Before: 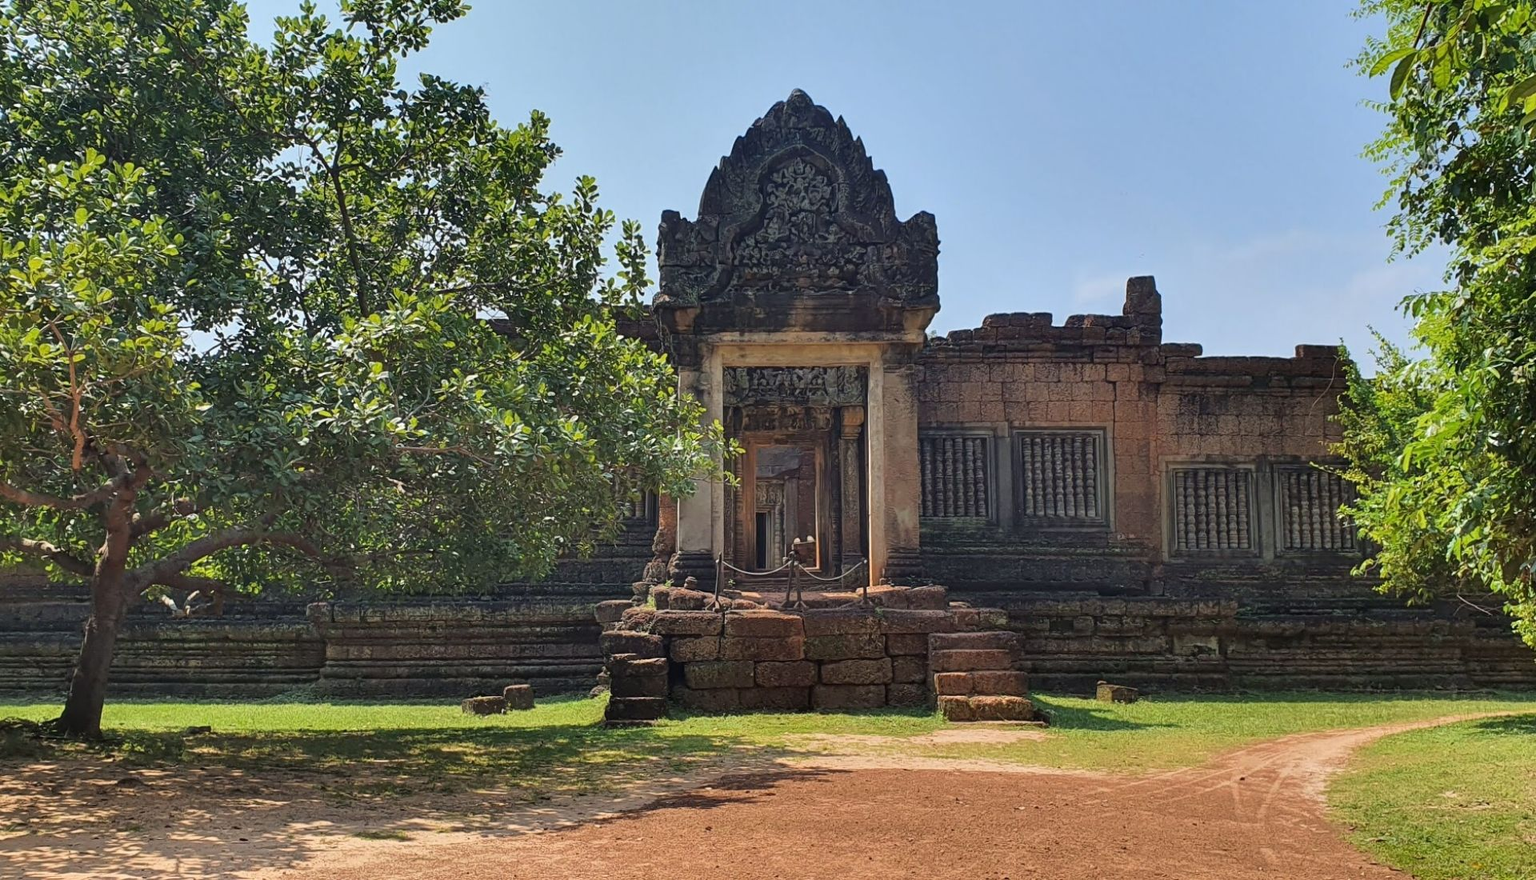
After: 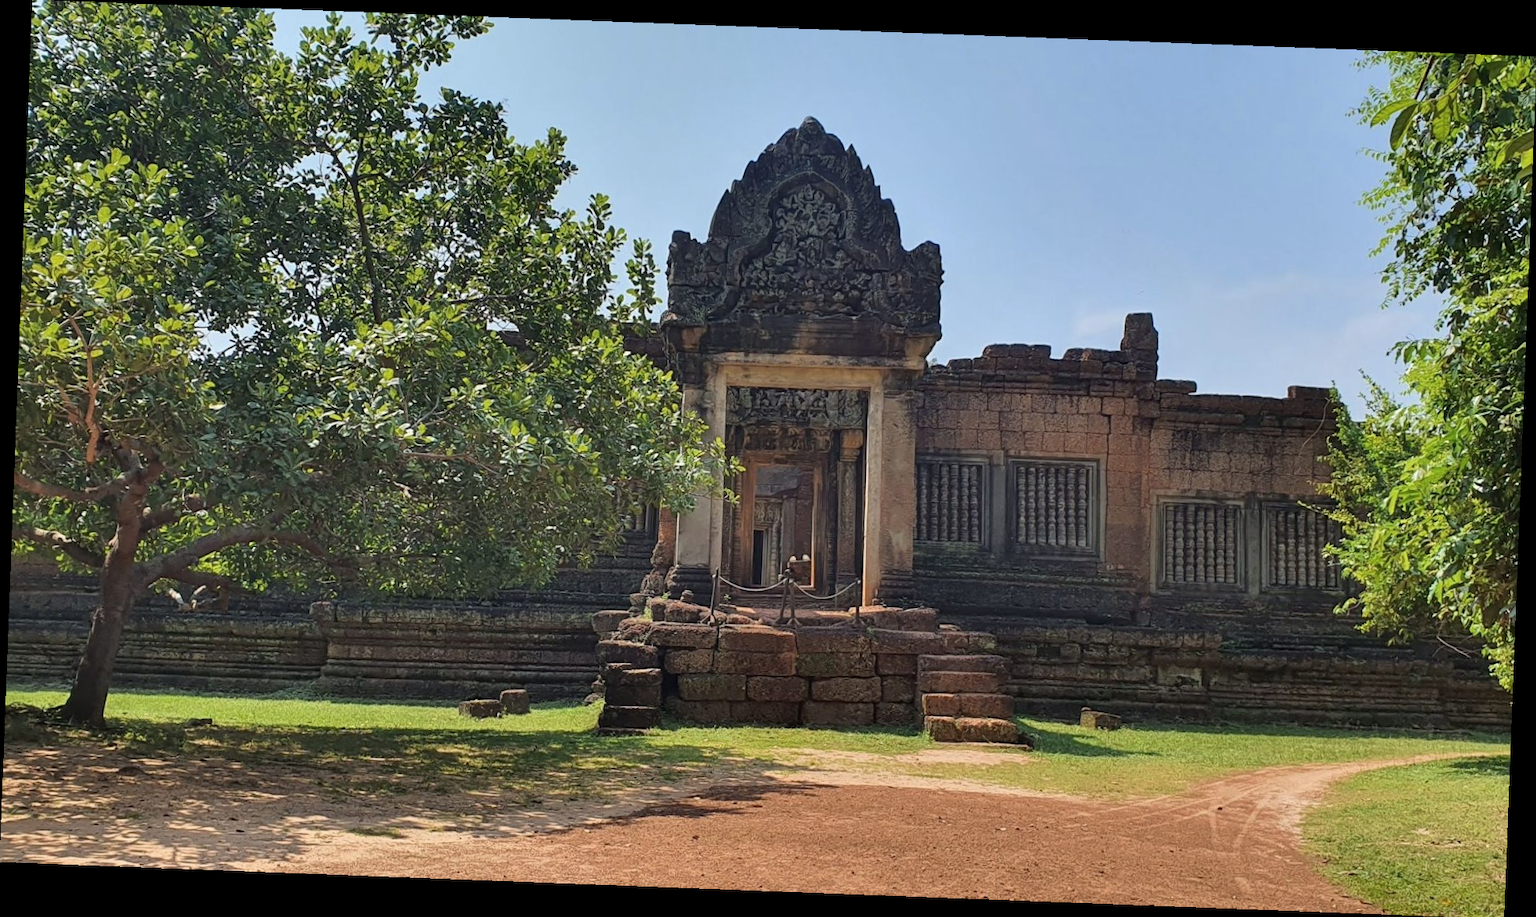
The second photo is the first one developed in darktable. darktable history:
contrast brightness saturation: saturation -0.05
rotate and perspective: rotation 2.17°, automatic cropping off
